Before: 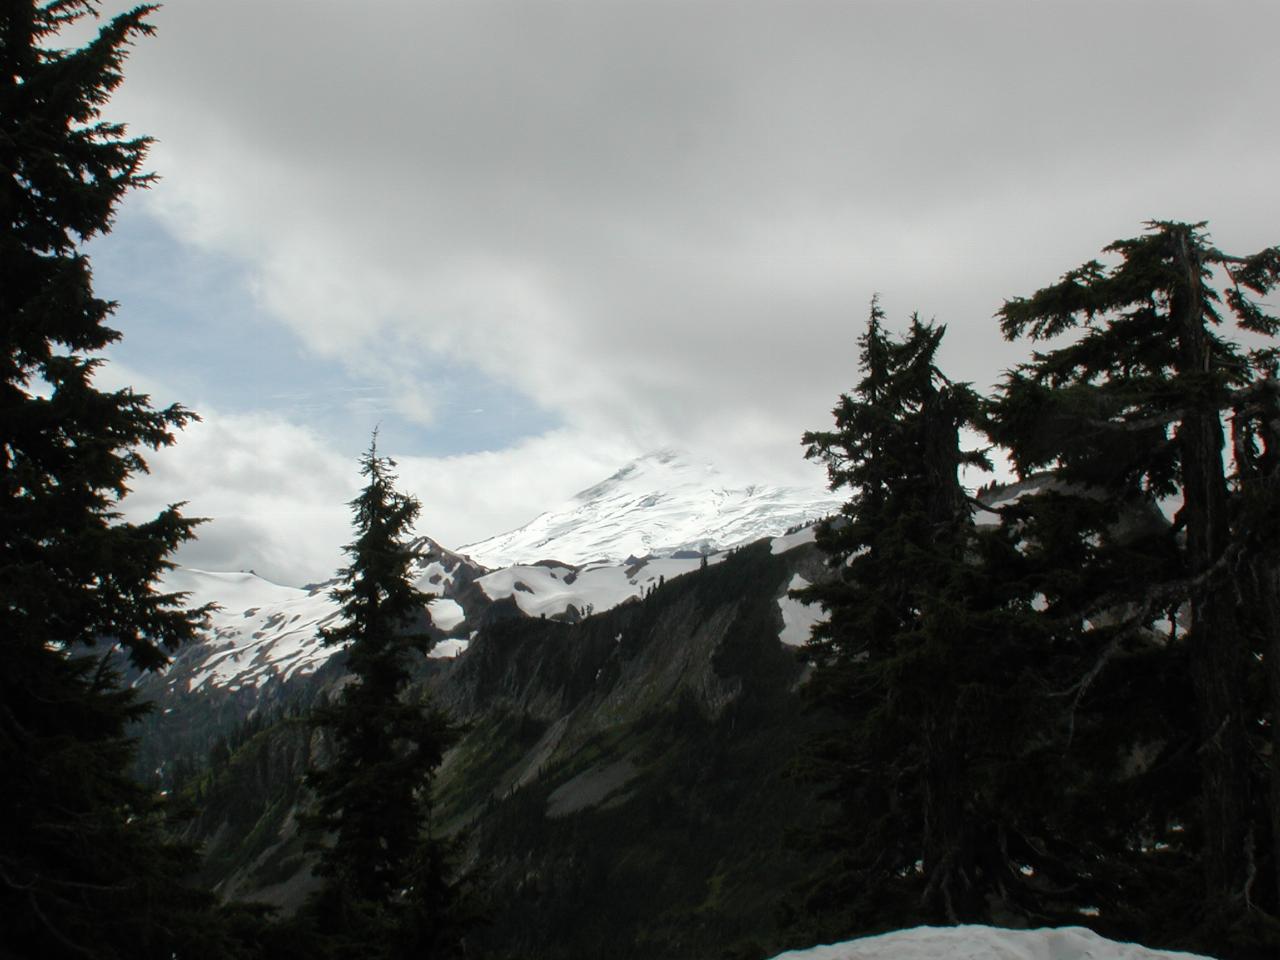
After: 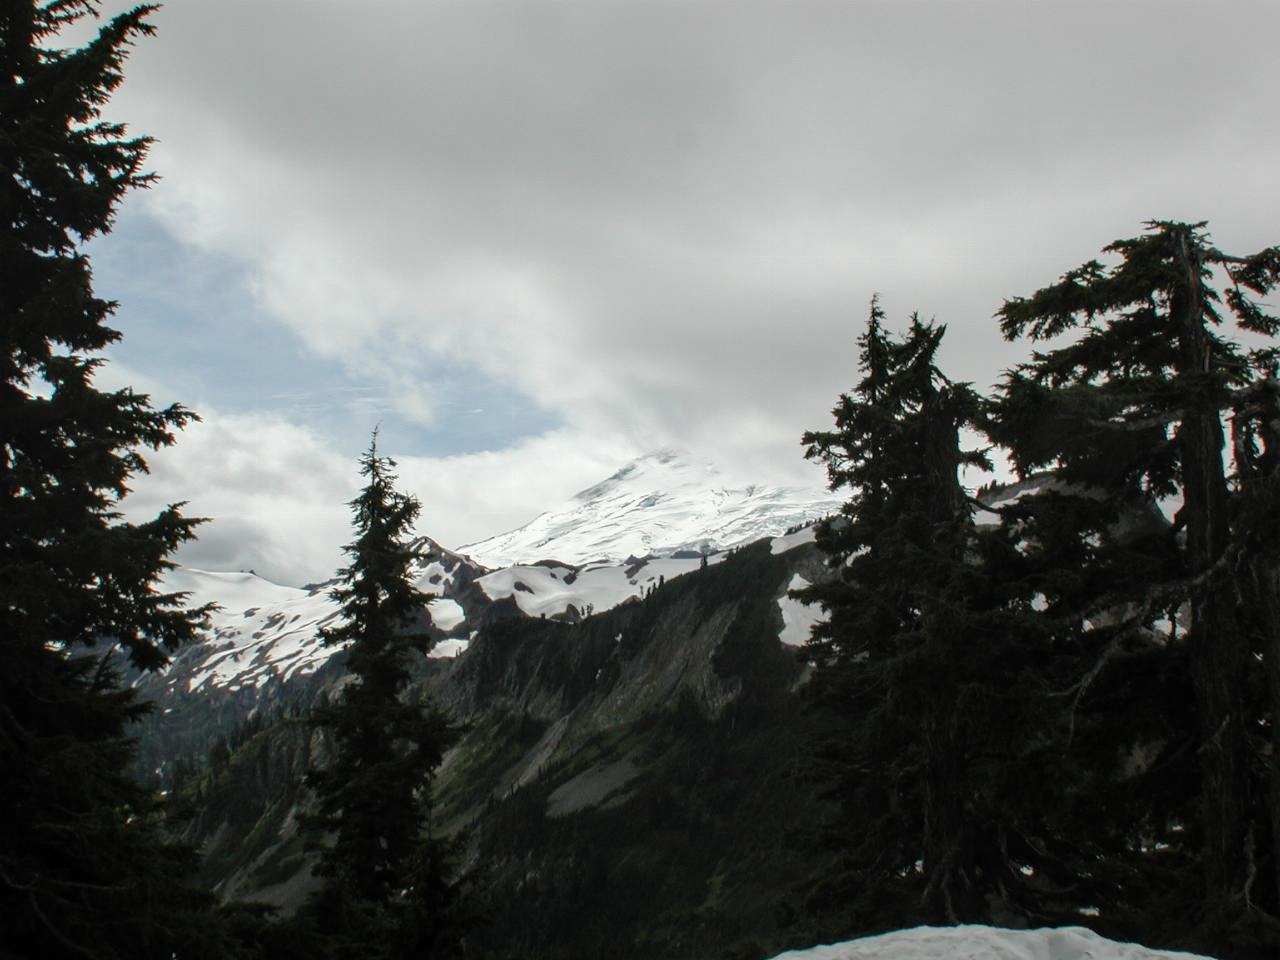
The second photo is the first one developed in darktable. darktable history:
local contrast: detail 130%
contrast brightness saturation: contrast 0.1, brightness 0.02, saturation 0.02
